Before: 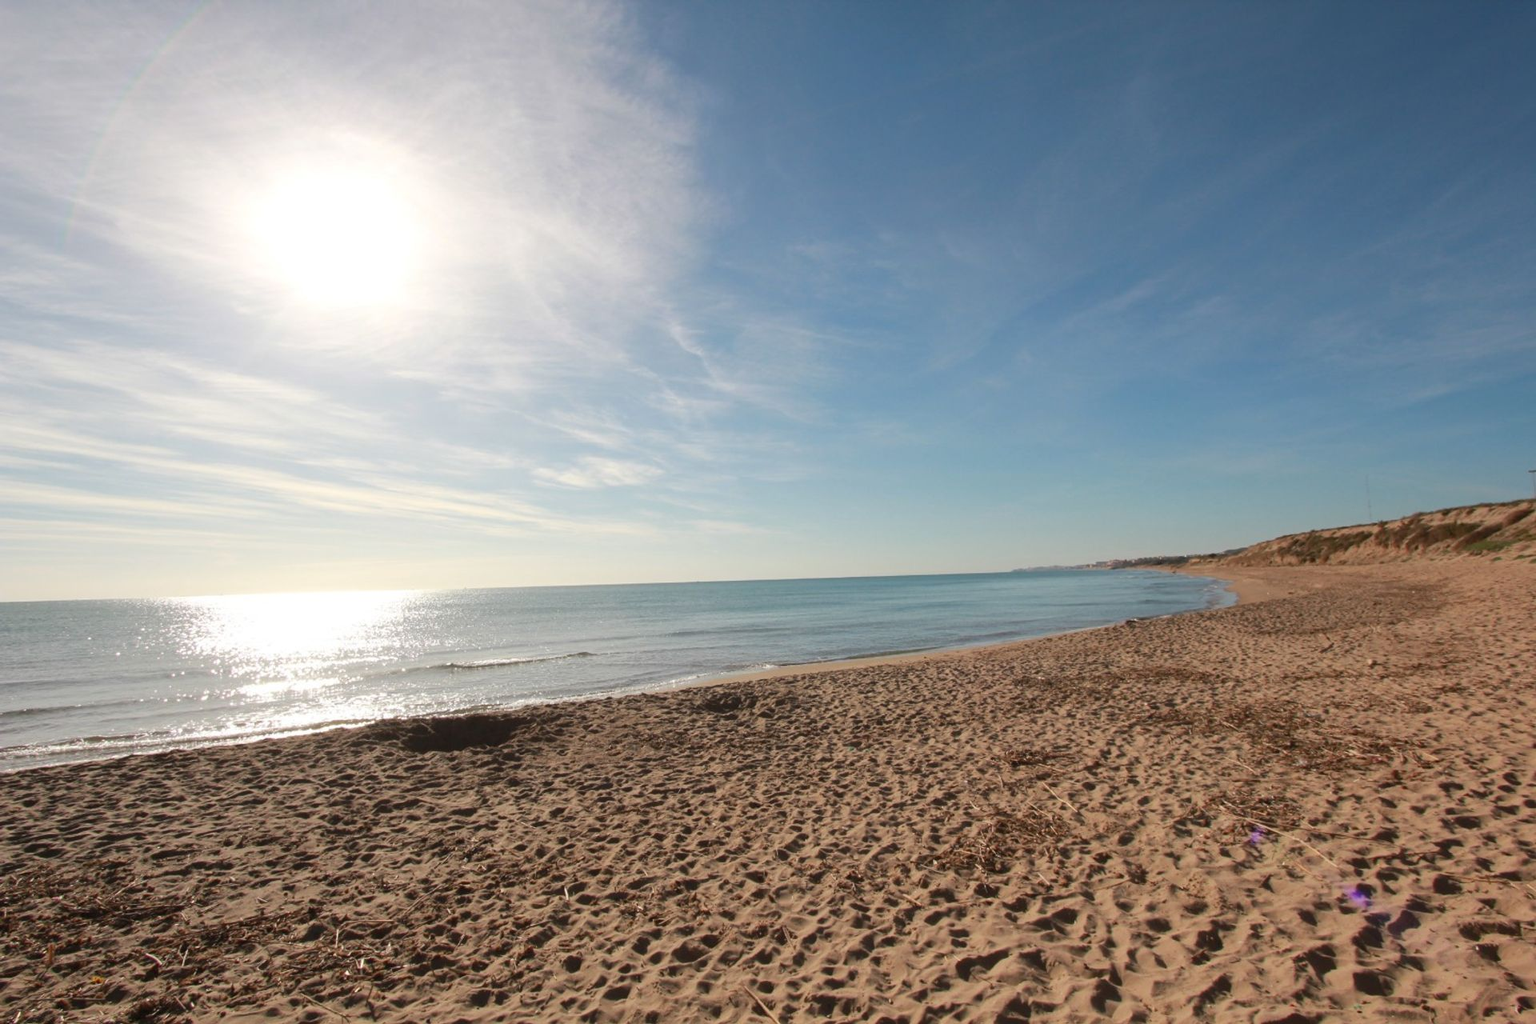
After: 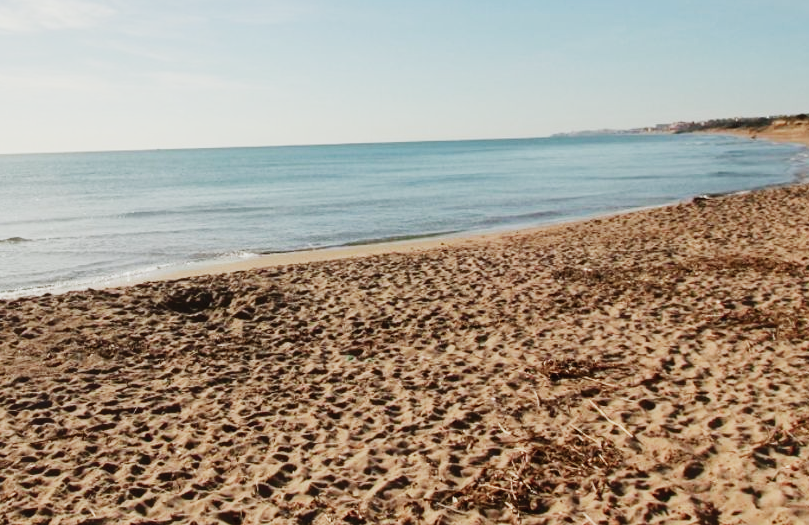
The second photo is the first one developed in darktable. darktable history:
color balance: mode lift, gamma, gain (sRGB)
sigmoid: contrast 1.8, skew -0.2, preserve hue 0%, red attenuation 0.1, red rotation 0.035, green attenuation 0.1, green rotation -0.017, blue attenuation 0.15, blue rotation -0.052, base primaries Rec2020
crop: left 37.221%, top 45.169%, right 20.63%, bottom 13.777%
white balance: red 0.978, blue 0.999
exposure: black level correction 0.001, exposure 0.5 EV, compensate exposure bias true, compensate highlight preservation false
shadows and highlights: shadows 62.66, white point adjustment 0.37, highlights -34.44, compress 83.82%
